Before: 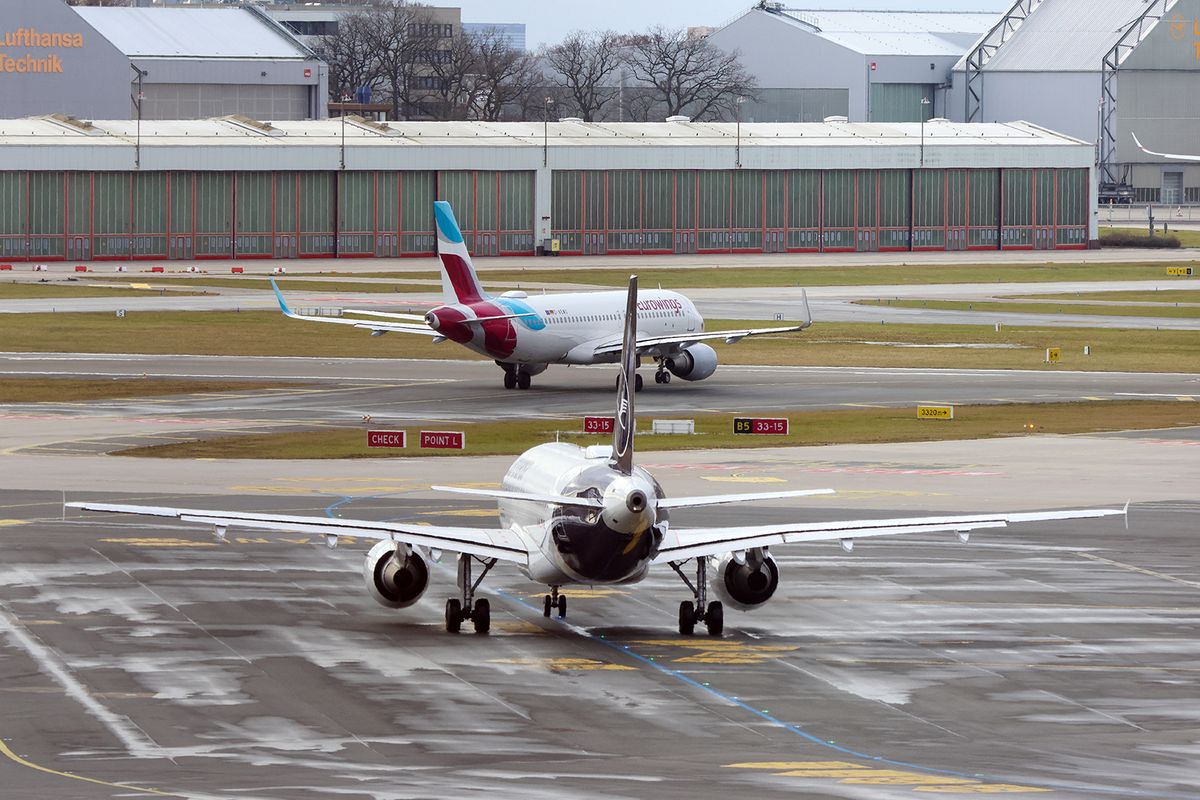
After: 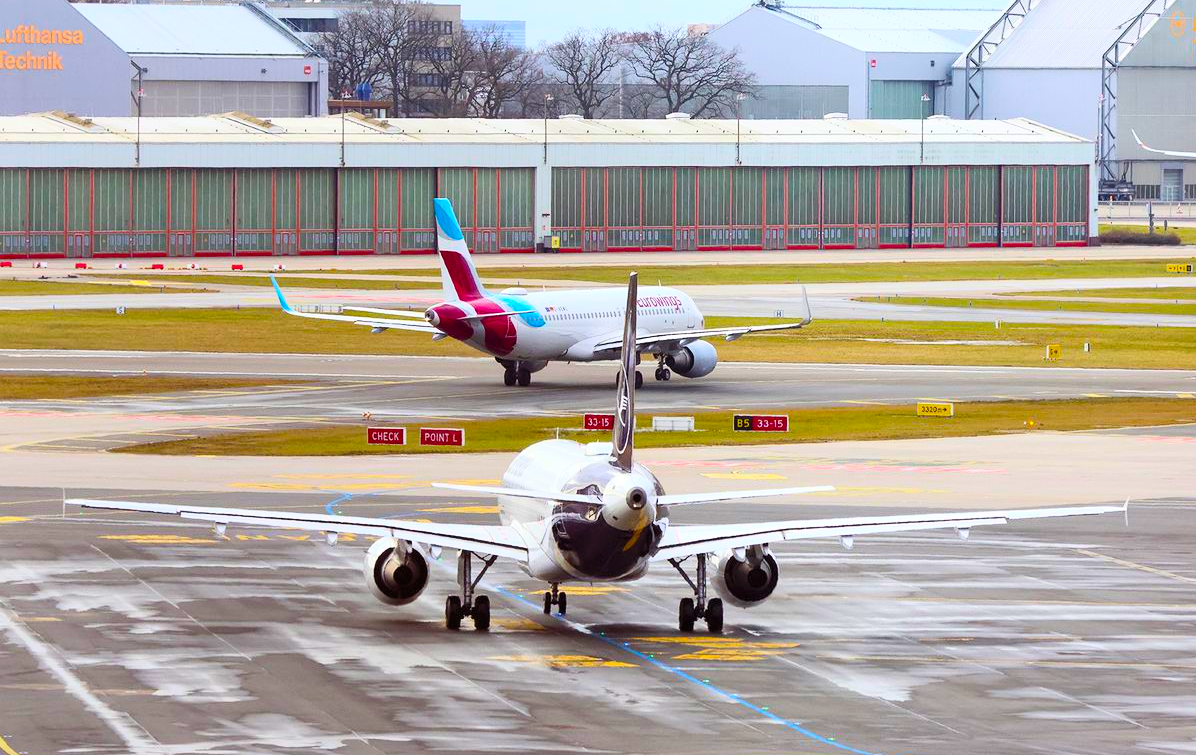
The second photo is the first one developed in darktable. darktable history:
crop: top 0.457%, right 0.265%, bottom 5.044%
contrast brightness saturation: contrast 0.237, brightness 0.244, saturation 0.384
color balance rgb: perceptual saturation grading › global saturation 29.664%, global vibrance 20%
